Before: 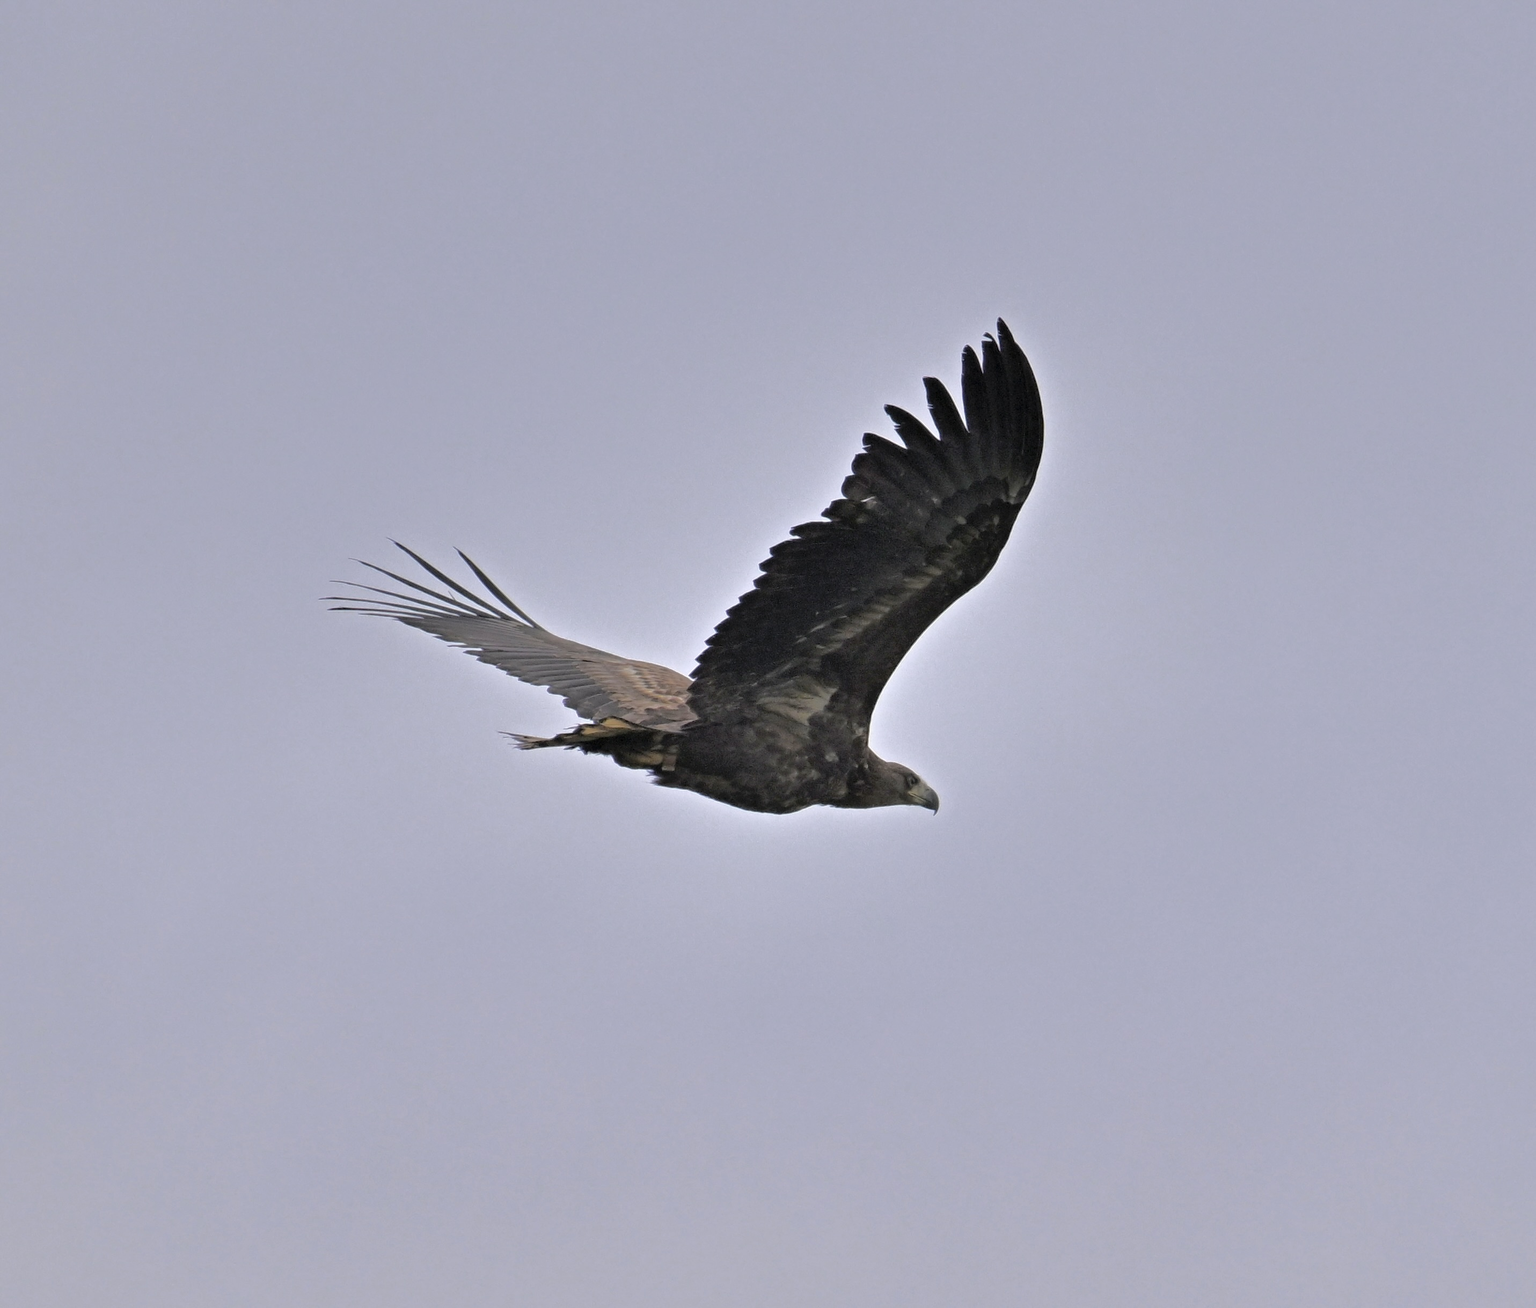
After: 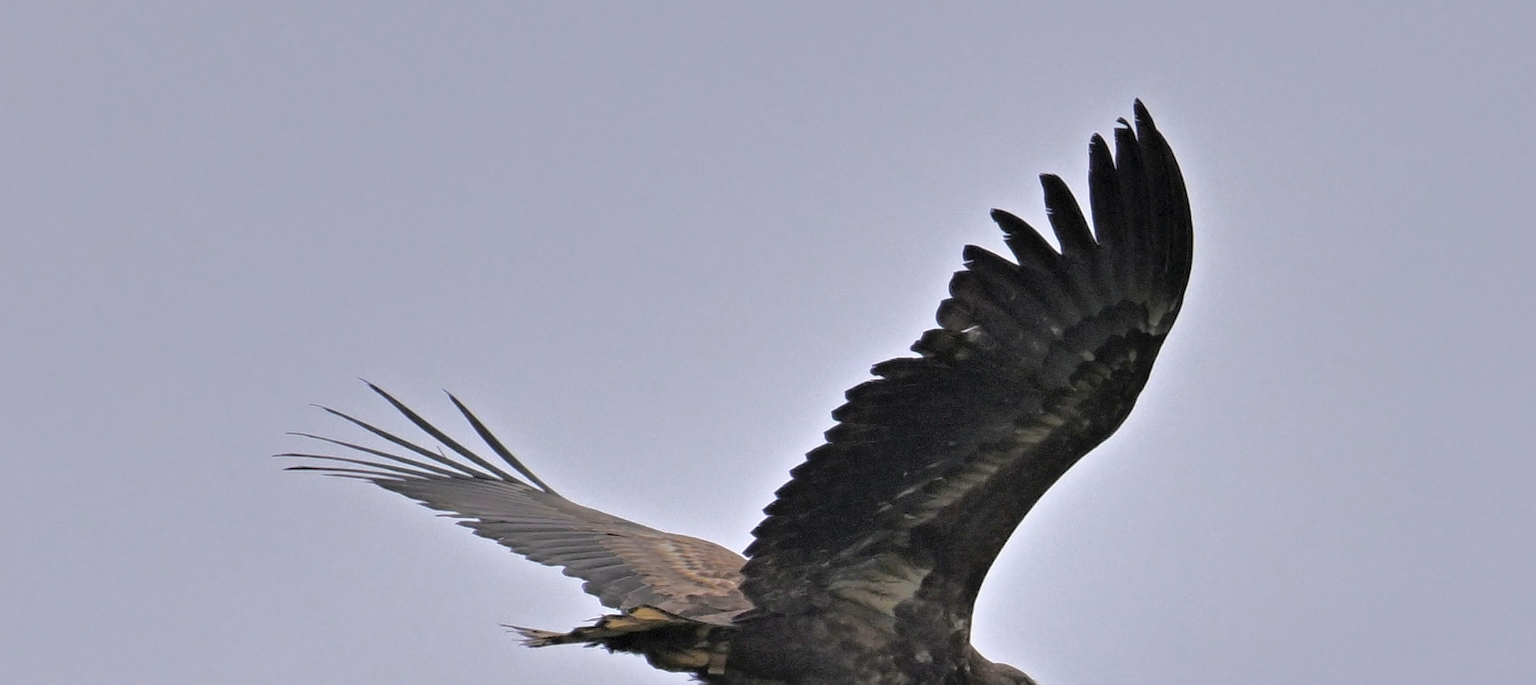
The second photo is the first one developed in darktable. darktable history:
crop: left 6.838%, top 18.409%, right 14.441%, bottom 40.351%
